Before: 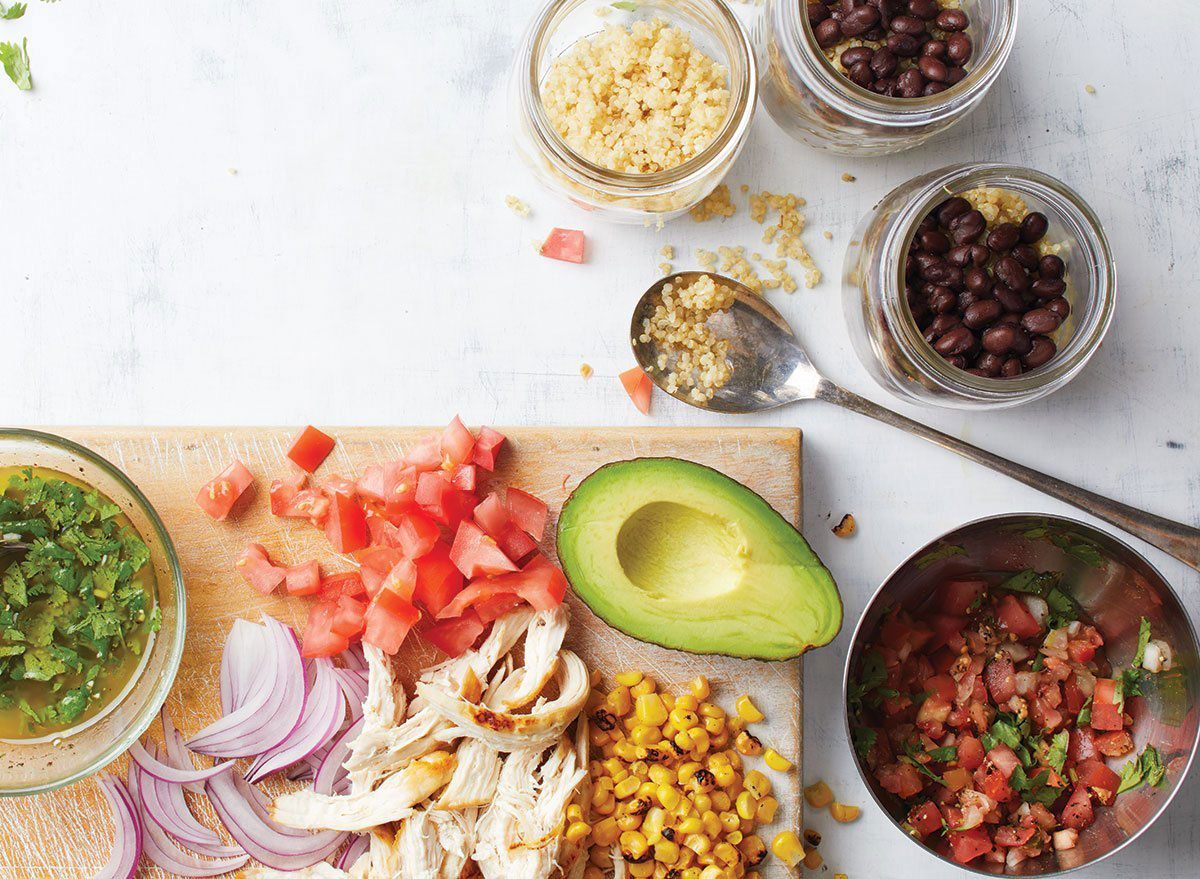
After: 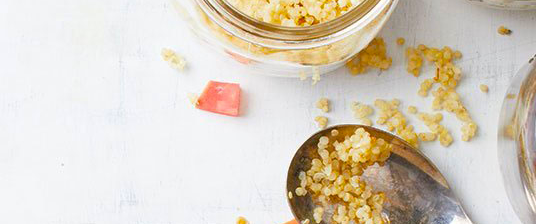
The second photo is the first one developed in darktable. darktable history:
crop: left 28.667%, top 16.786%, right 26.645%, bottom 57.673%
color balance rgb: perceptual saturation grading › global saturation 24.997%
